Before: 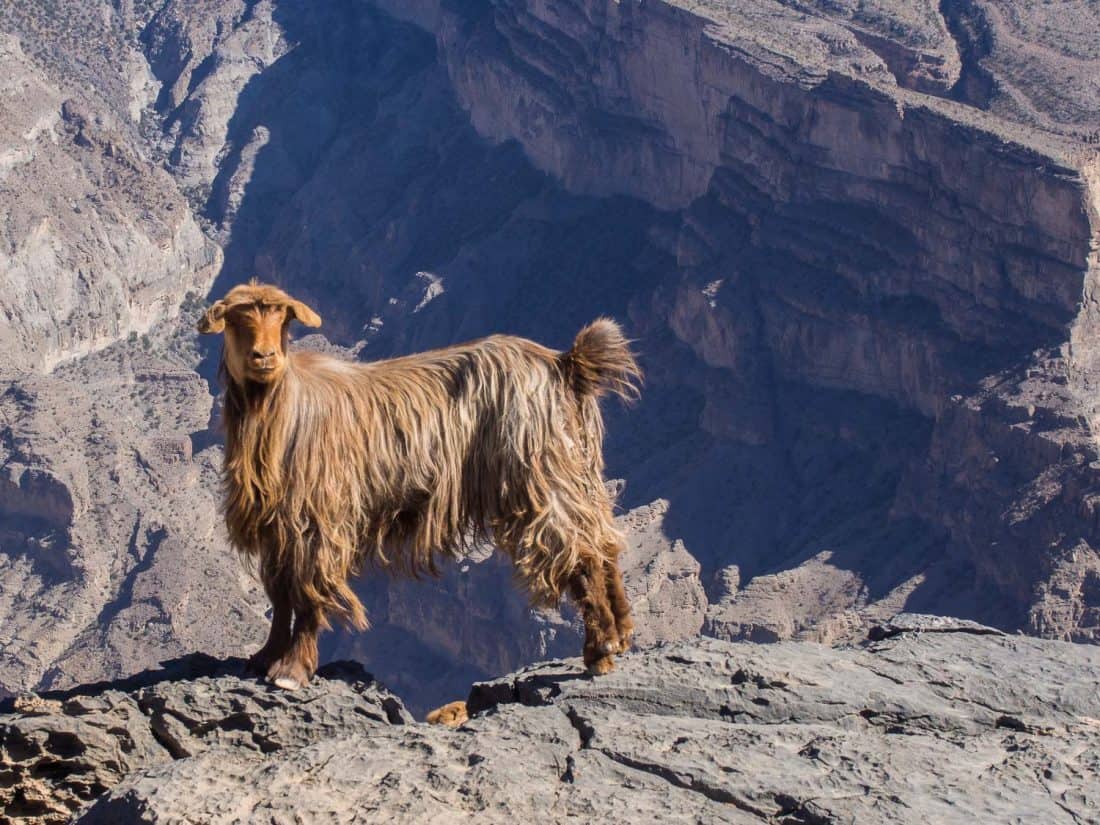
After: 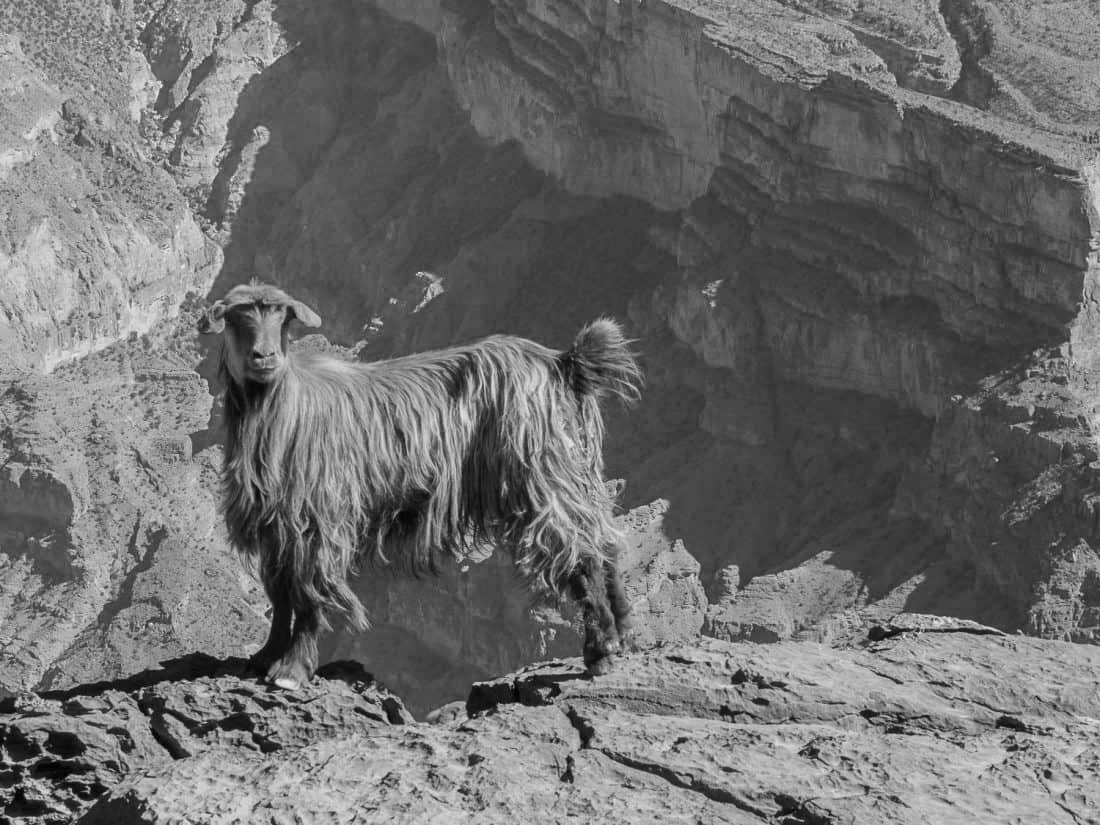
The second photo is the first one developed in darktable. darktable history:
color zones: curves: ch0 [(0, 0.613) (0.01, 0.613) (0.245, 0.448) (0.498, 0.529) (0.642, 0.665) (0.879, 0.777) (0.99, 0.613)]; ch1 [(0, 0) (0.143, 0) (0.286, 0) (0.429, 0) (0.571, 0) (0.714, 0) (0.857, 0)]
color correction: highlights a* -7.64, highlights b* 0.928, shadows a* -3.09, saturation 1.4
